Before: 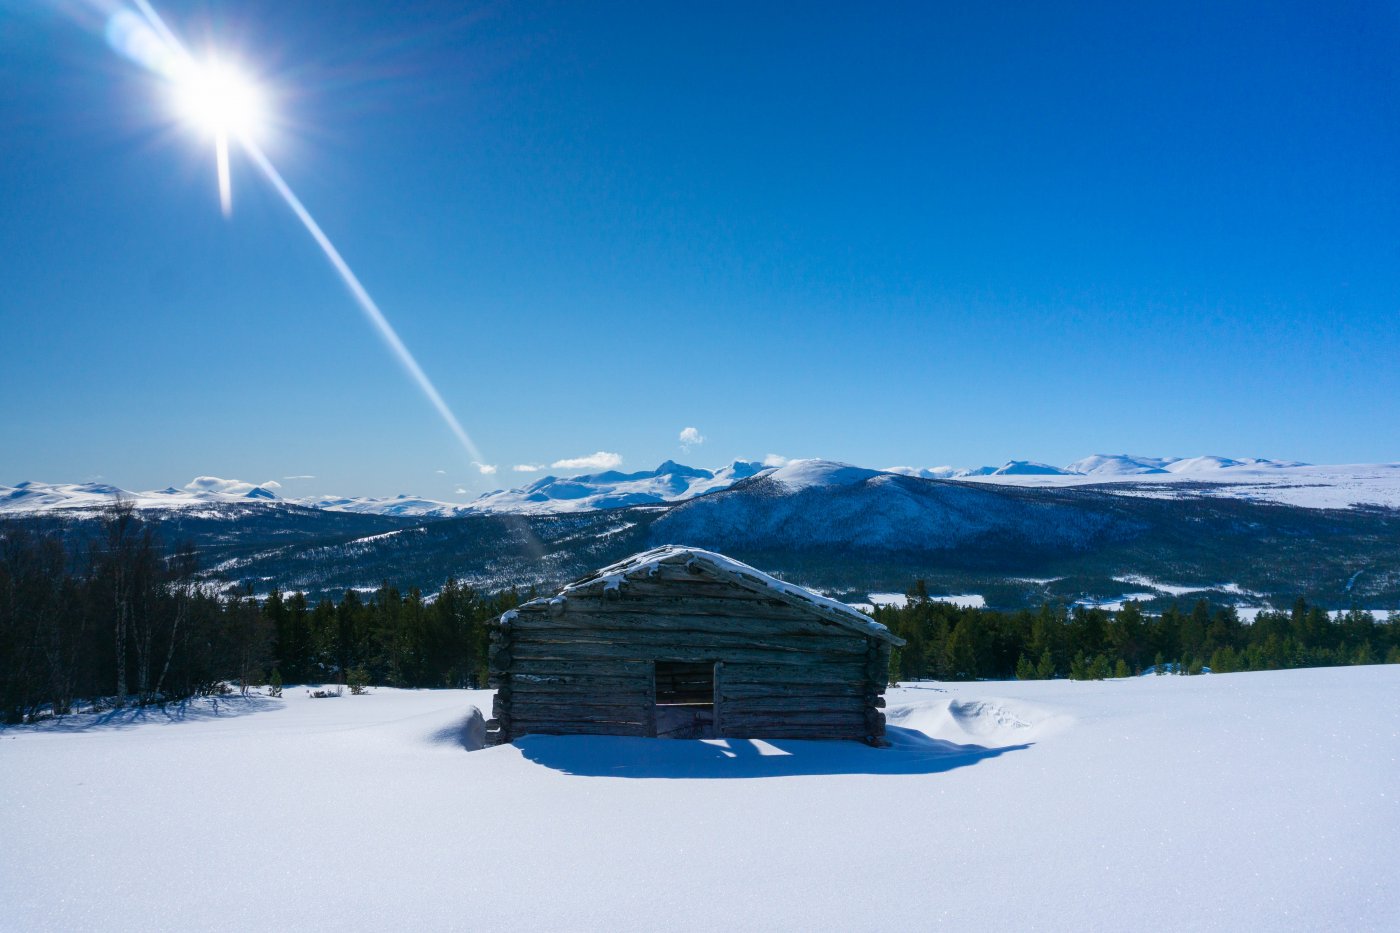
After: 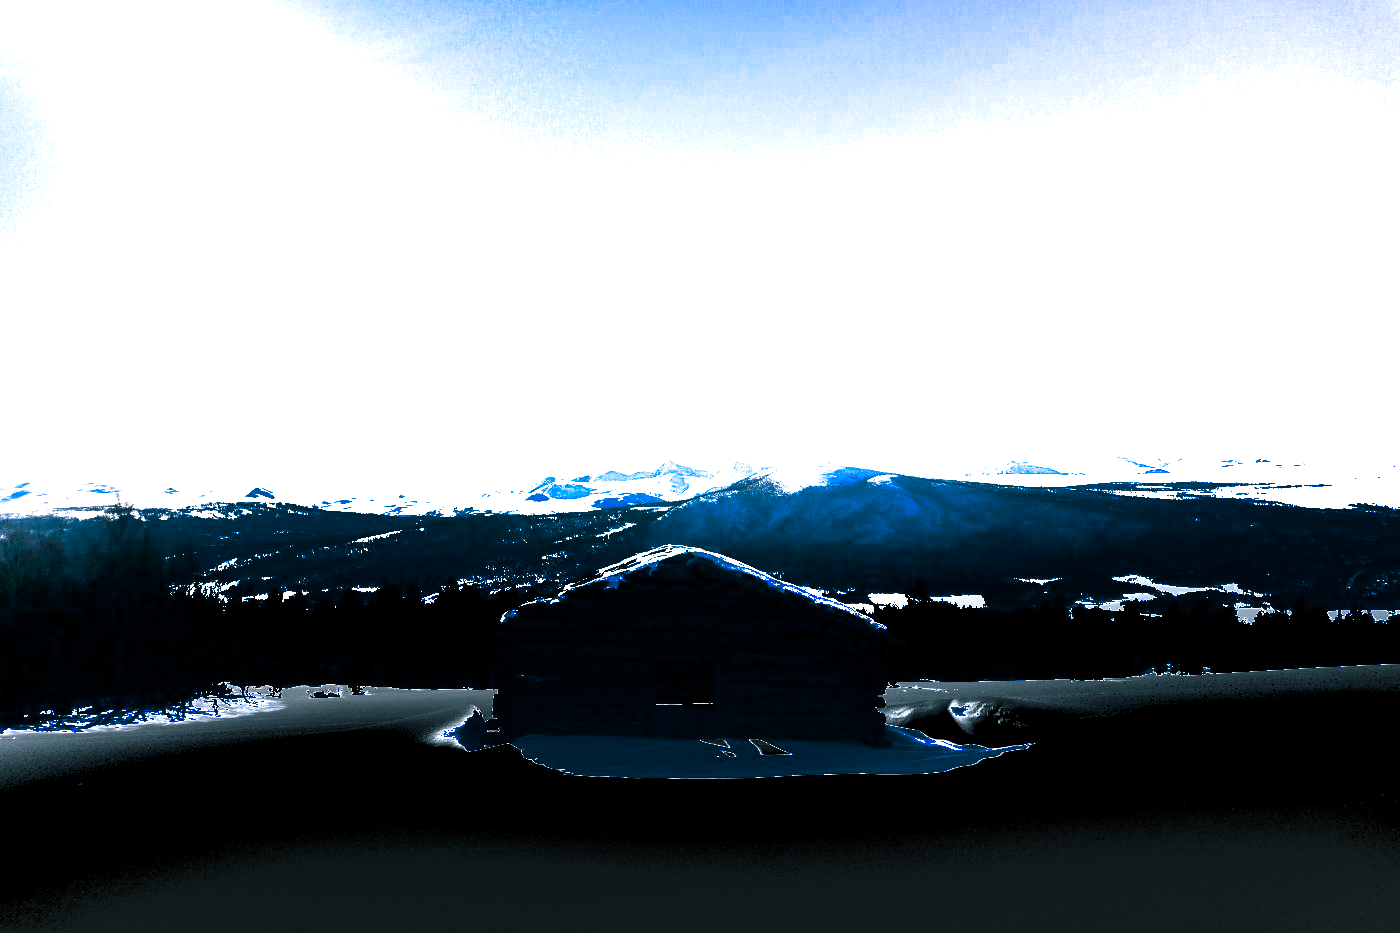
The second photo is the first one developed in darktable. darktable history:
shadows and highlights: radius 331.84, shadows 53.55, highlights -100, compress 94.63%, highlights color adjustment 73.23%, soften with gaussian
white balance: emerald 1
split-toning: shadows › hue 205.2°, shadows › saturation 0.43, highlights › hue 54°, highlights › saturation 0.54
exposure: black level correction 0.005, exposure 2.084 EV, compensate highlight preservation false
